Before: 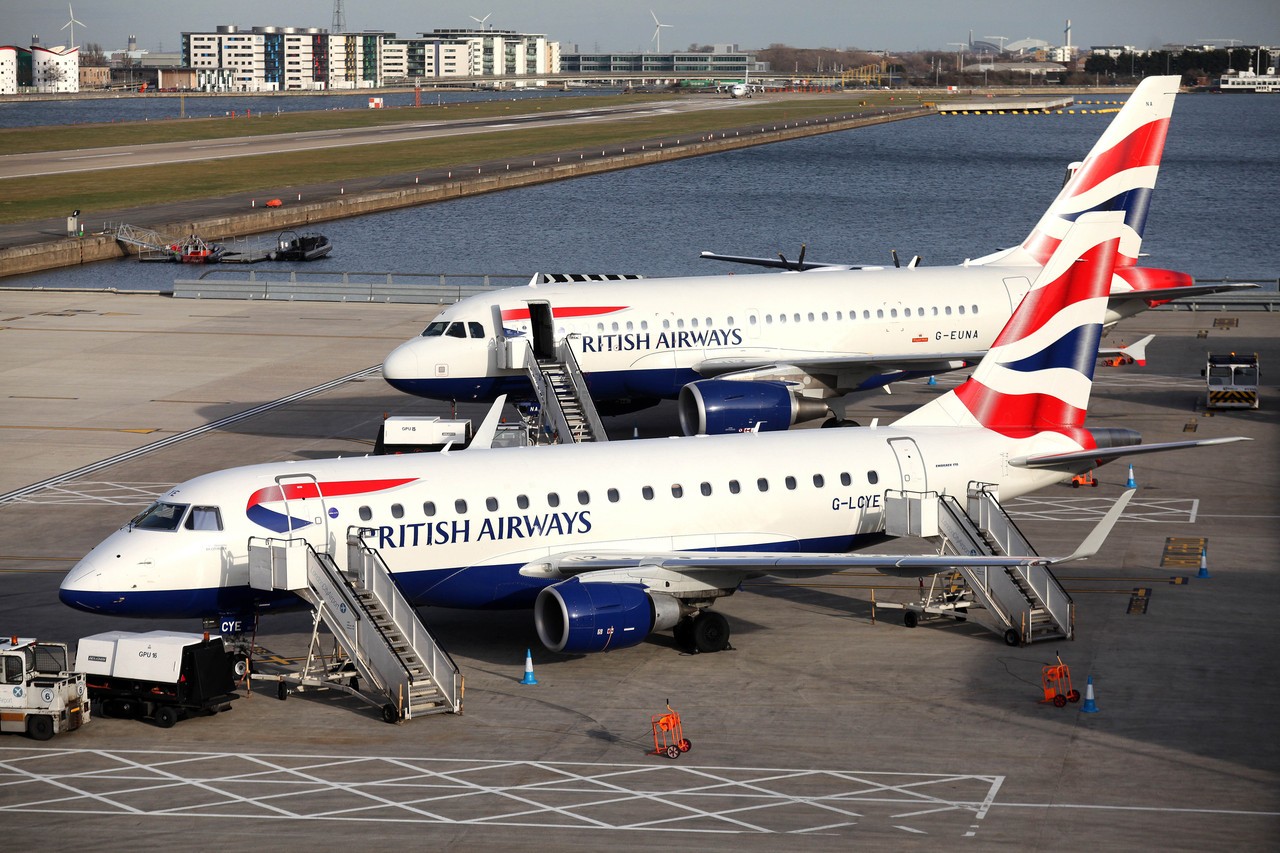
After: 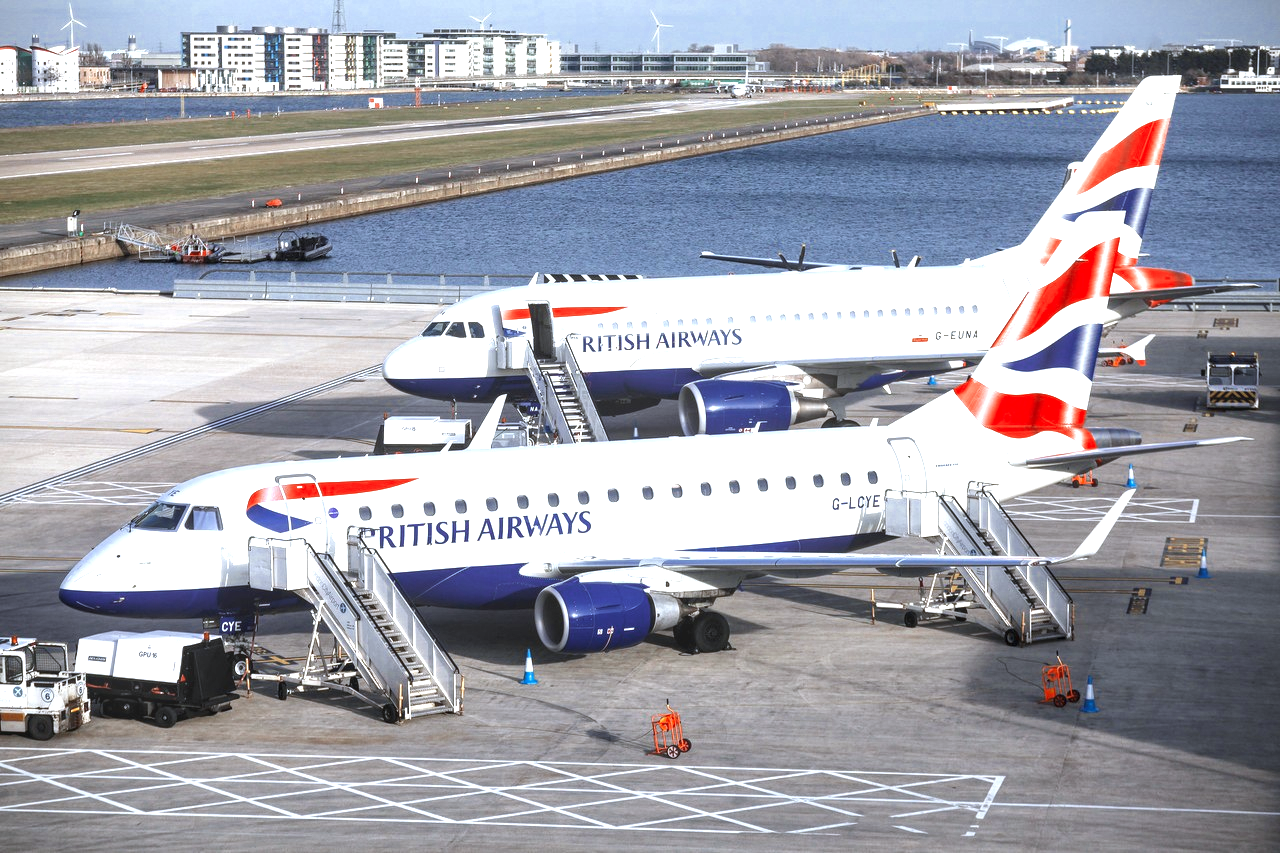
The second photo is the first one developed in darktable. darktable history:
white balance: red 0.931, blue 1.11
color zones: curves: ch0 [(0, 0.5) (0.125, 0.4) (0.25, 0.5) (0.375, 0.4) (0.5, 0.4) (0.625, 0.35) (0.75, 0.35) (0.875, 0.5)]; ch1 [(0, 0.35) (0.125, 0.45) (0.25, 0.35) (0.375, 0.35) (0.5, 0.35) (0.625, 0.35) (0.75, 0.45) (0.875, 0.35)]; ch2 [(0, 0.6) (0.125, 0.5) (0.25, 0.5) (0.375, 0.6) (0.5, 0.6) (0.625, 0.5) (0.75, 0.5) (0.875, 0.5)]
local contrast: on, module defaults
exposure: black level correction -0.002, exposure 1.35 EV, compensate highlight preservation false
